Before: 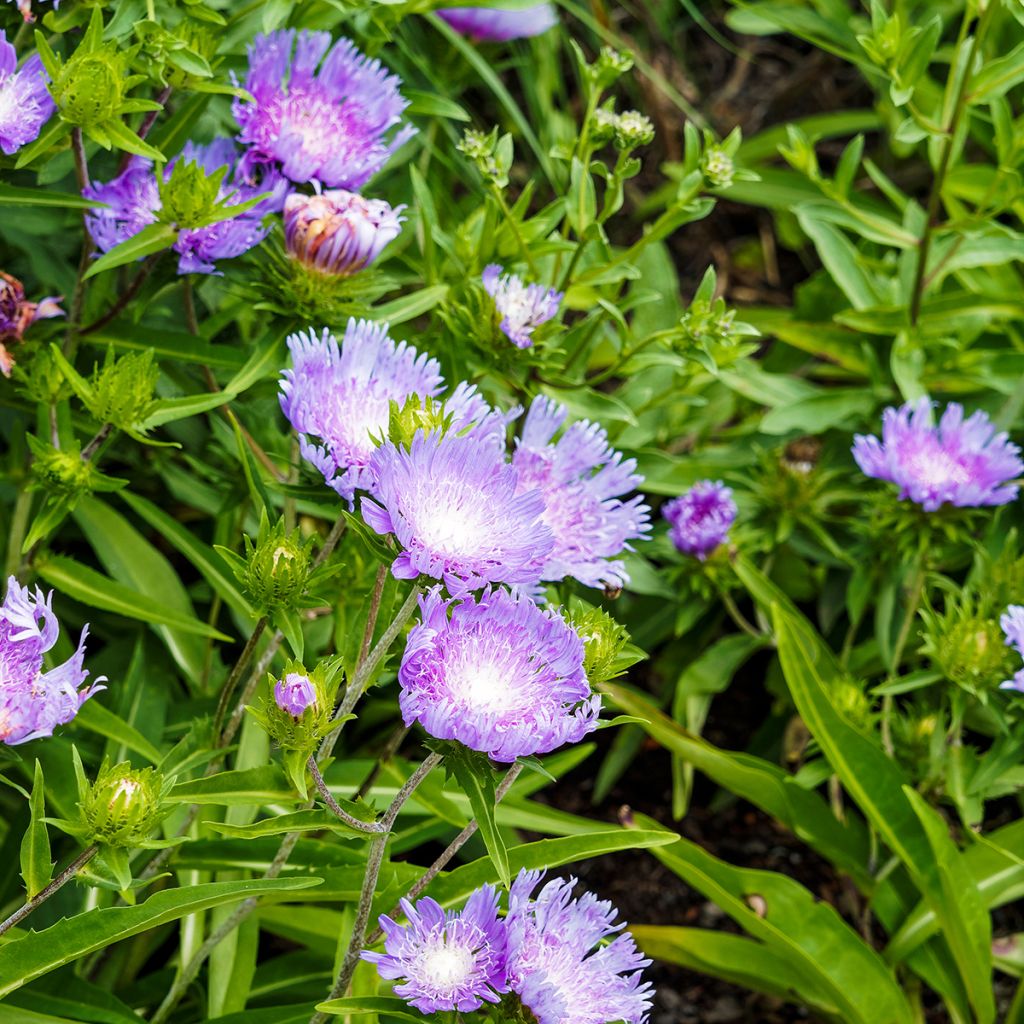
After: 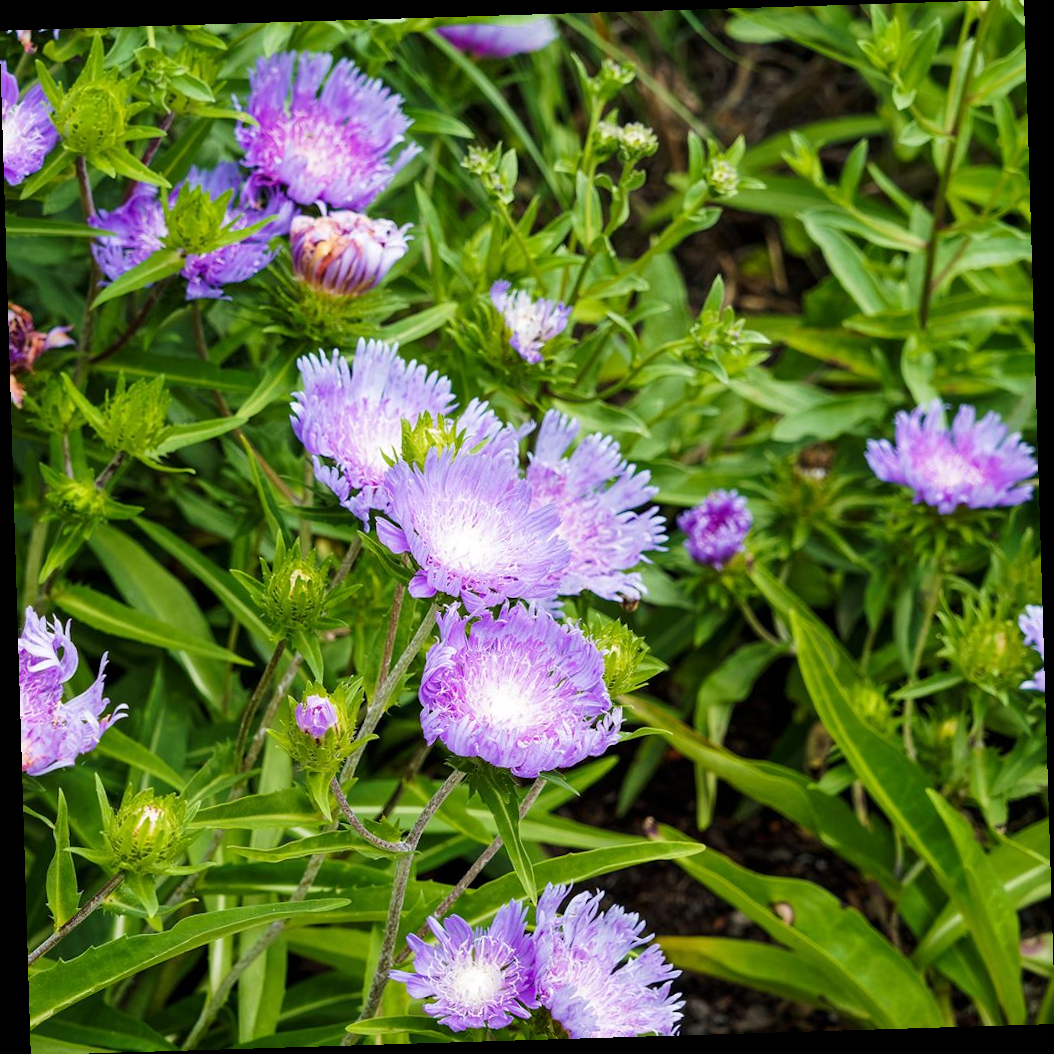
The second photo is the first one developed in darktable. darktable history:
rotate and perspective: rotation -1.75°, automatic cropping off
levels: mode automatic, black 0.023%, white 99.97%, levels [0.062, 0.494, 0.925]
